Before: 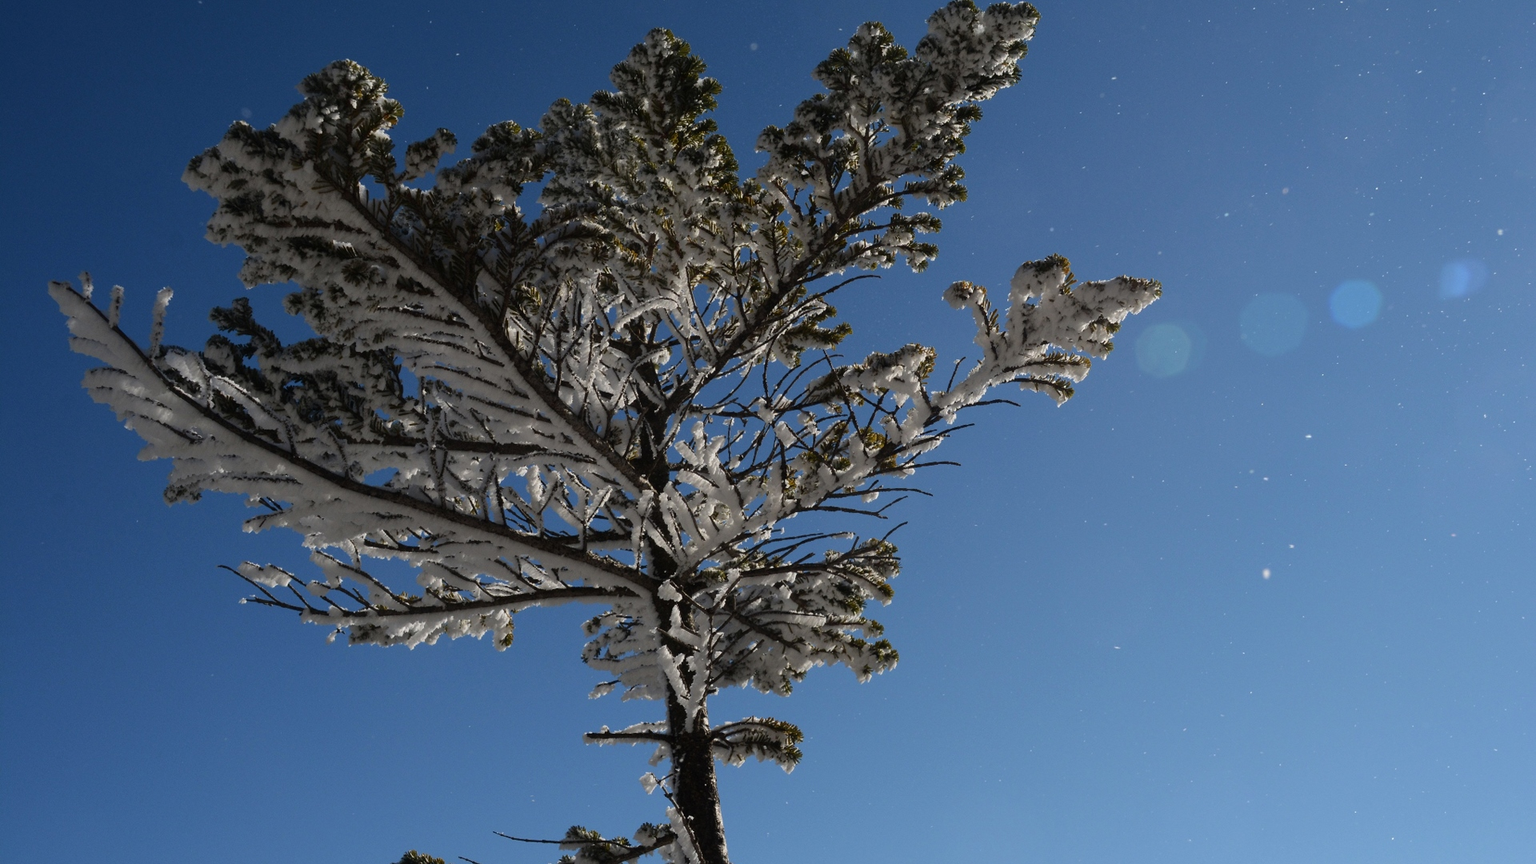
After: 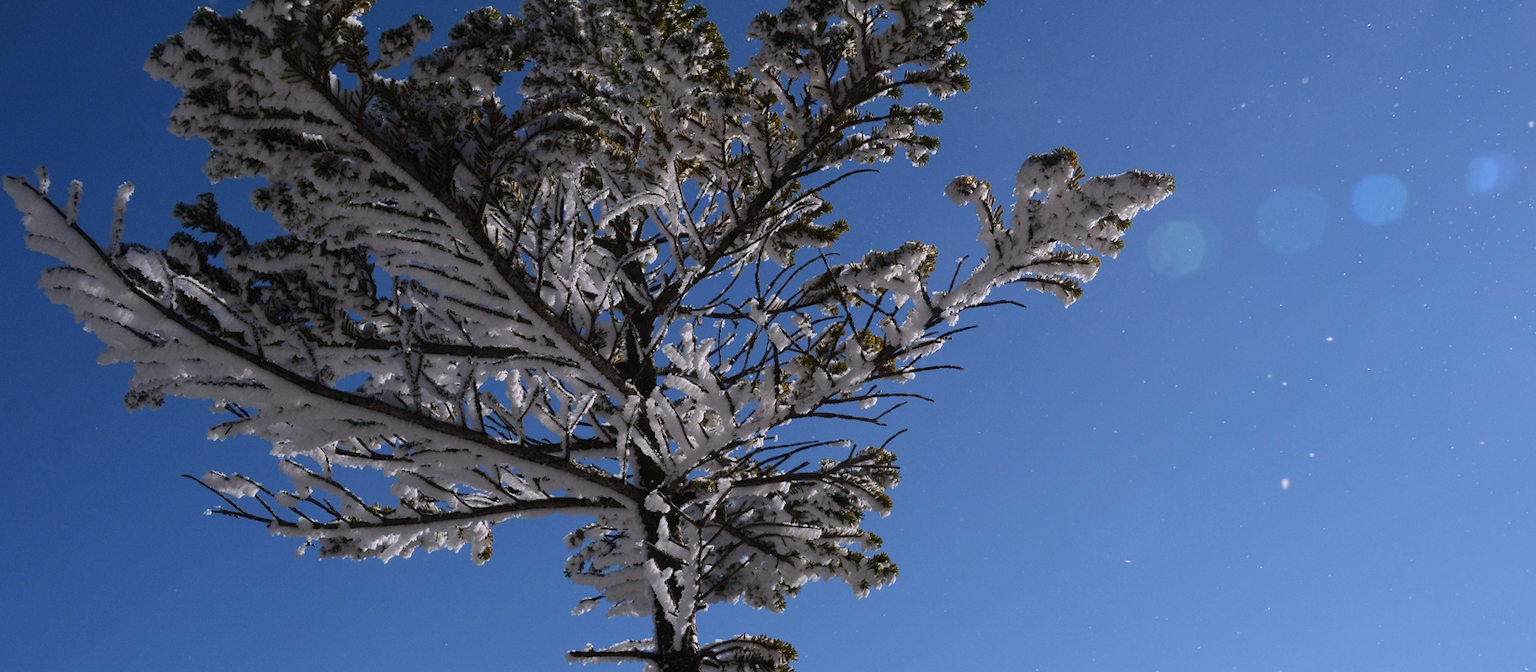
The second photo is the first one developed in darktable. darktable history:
crop and rotate: left 2.991%, top 13.302%, right 1.981%, bottom 12.636%
white balance: red 1.004, blue 1.096
